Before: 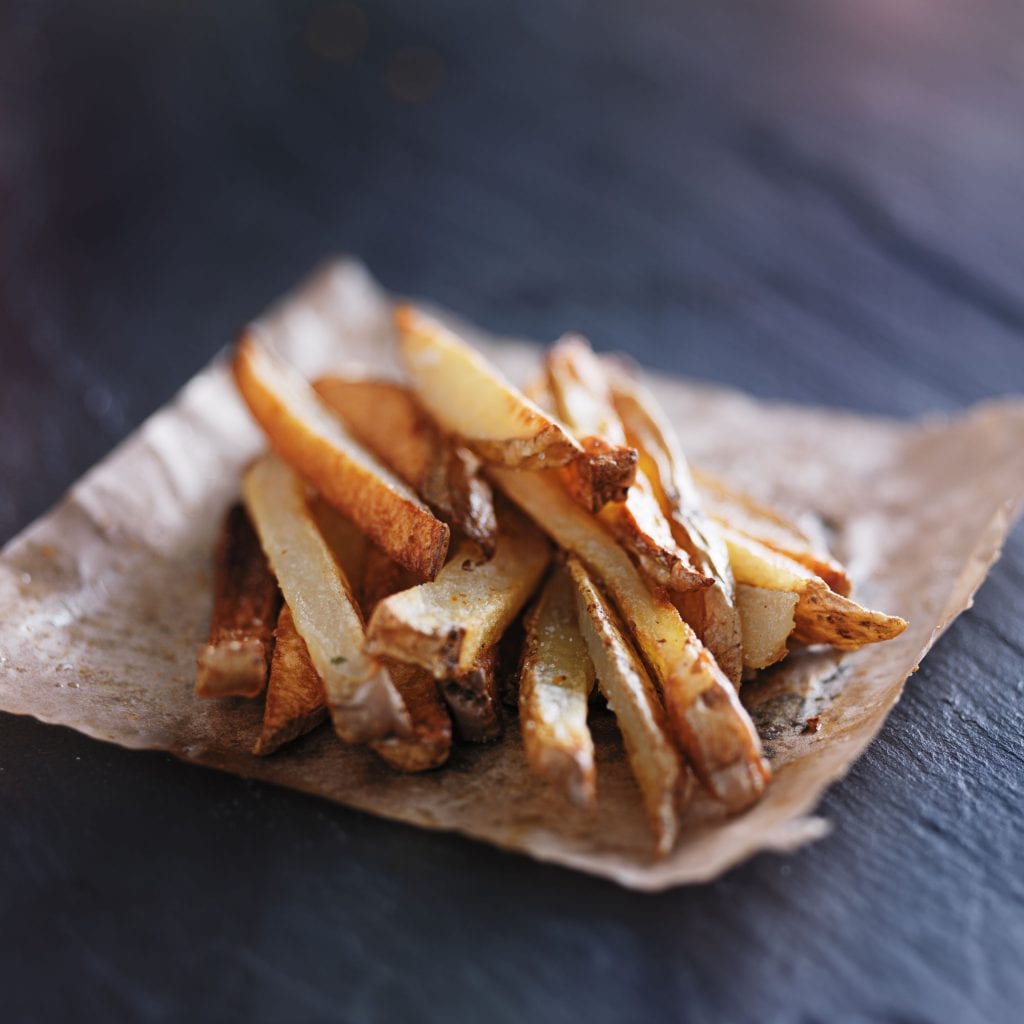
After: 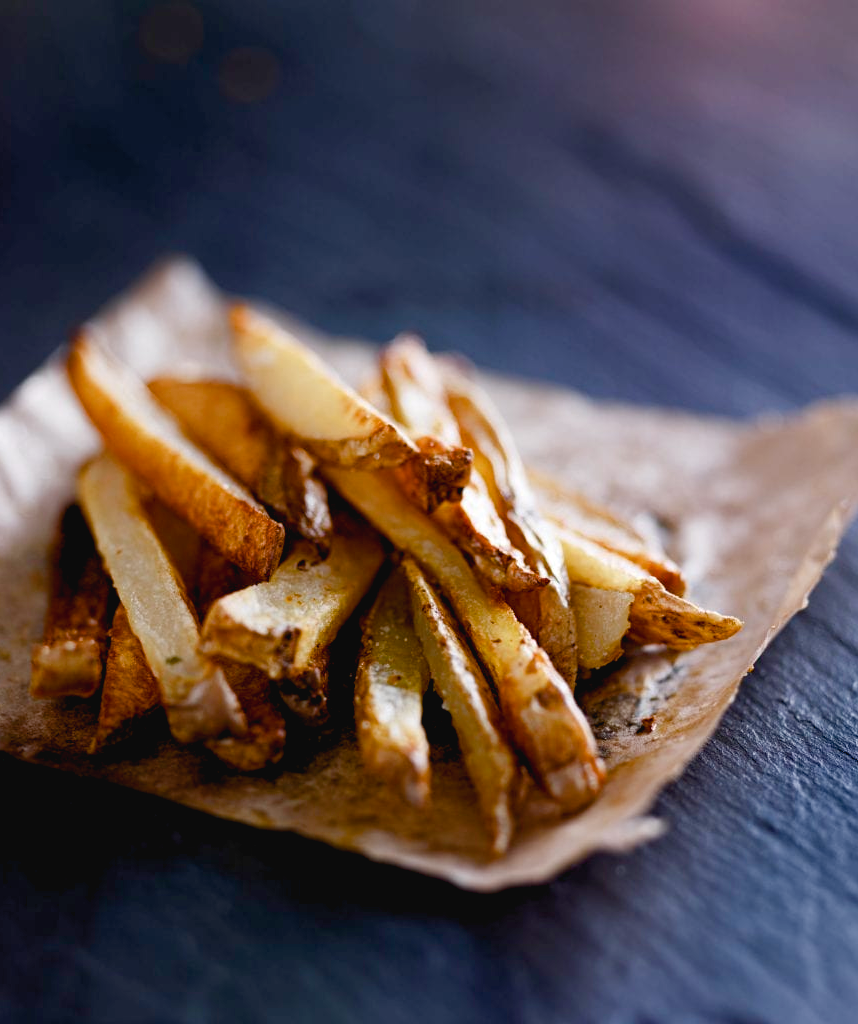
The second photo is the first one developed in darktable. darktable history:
contrast brightness saturation: contrast -0.08, brightness -0.04, saturation -0.11
crop: left 16.145%
color balance rgb: shadows lift › luminance -9.41%, highlights gain › luminance 17.6%, global offset › luminance -1.45%, perceptual saturation grading › highlights -17.77%, perceptual saturation grading › mid-tones 33.1%, perceptual saturation grading › shadows 50.52%, global vibrance 24.22%
